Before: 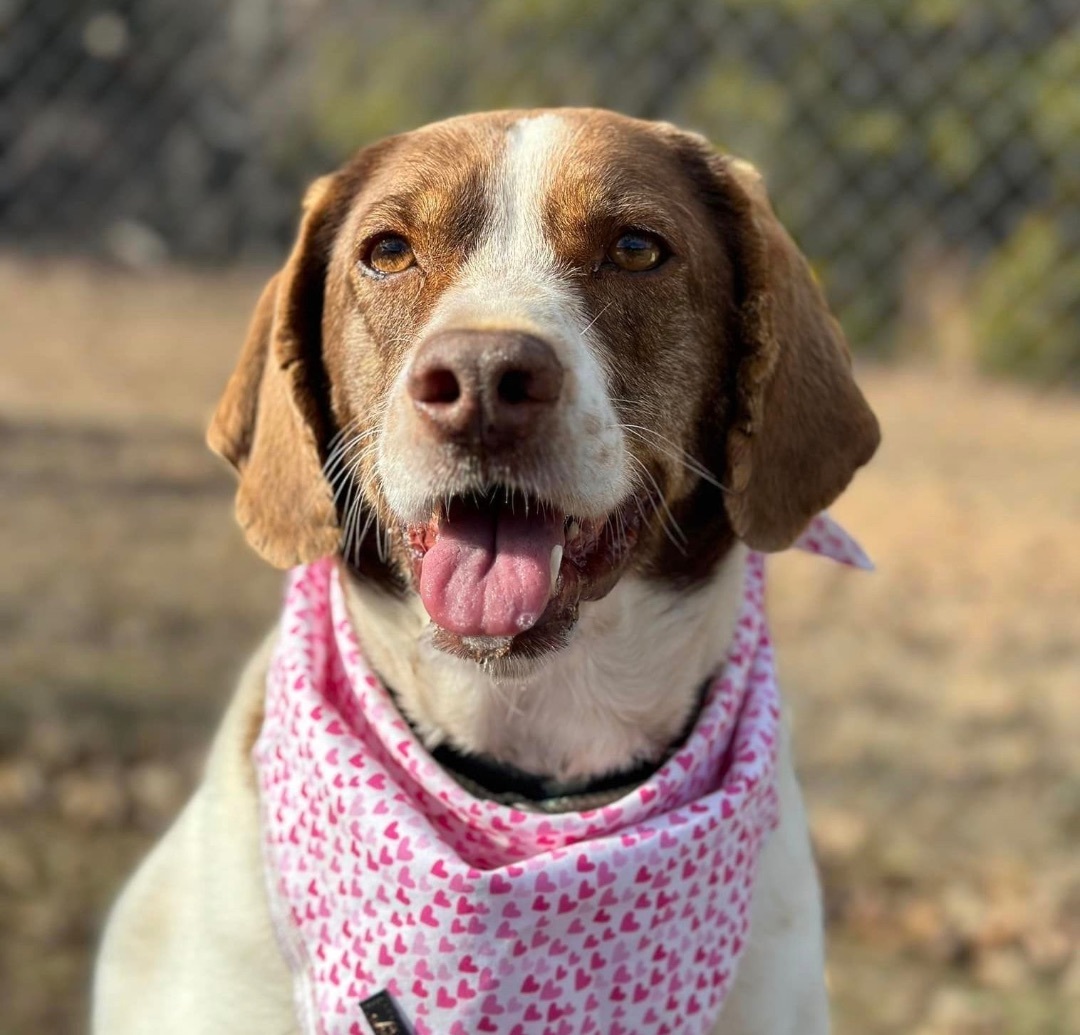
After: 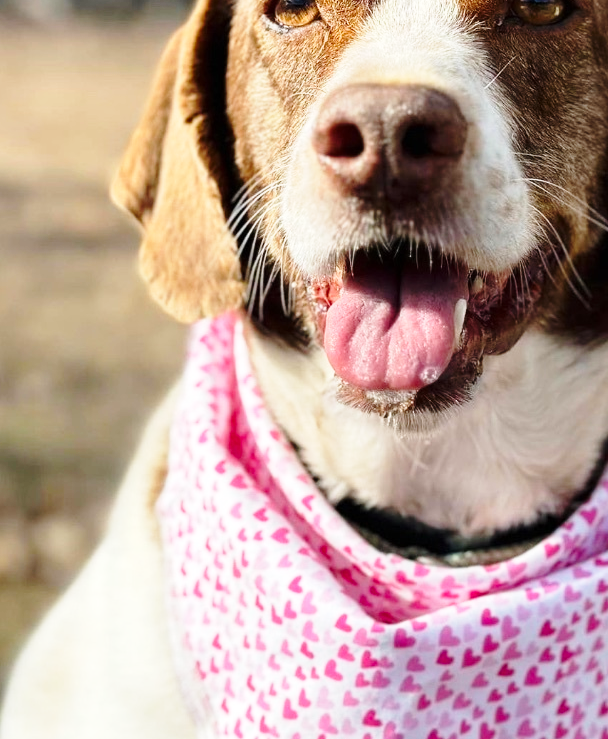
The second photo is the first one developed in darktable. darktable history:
crop: left 8.966%, top 23.852%, right 34.699%, bottom 4.703%
base curve: curves: ch0 [(0, 0) (0.028, 0.03) (0.121, 0.232) (0.46, 0.748) (0.859, 0.968) (1, 1)], preserve colors none
